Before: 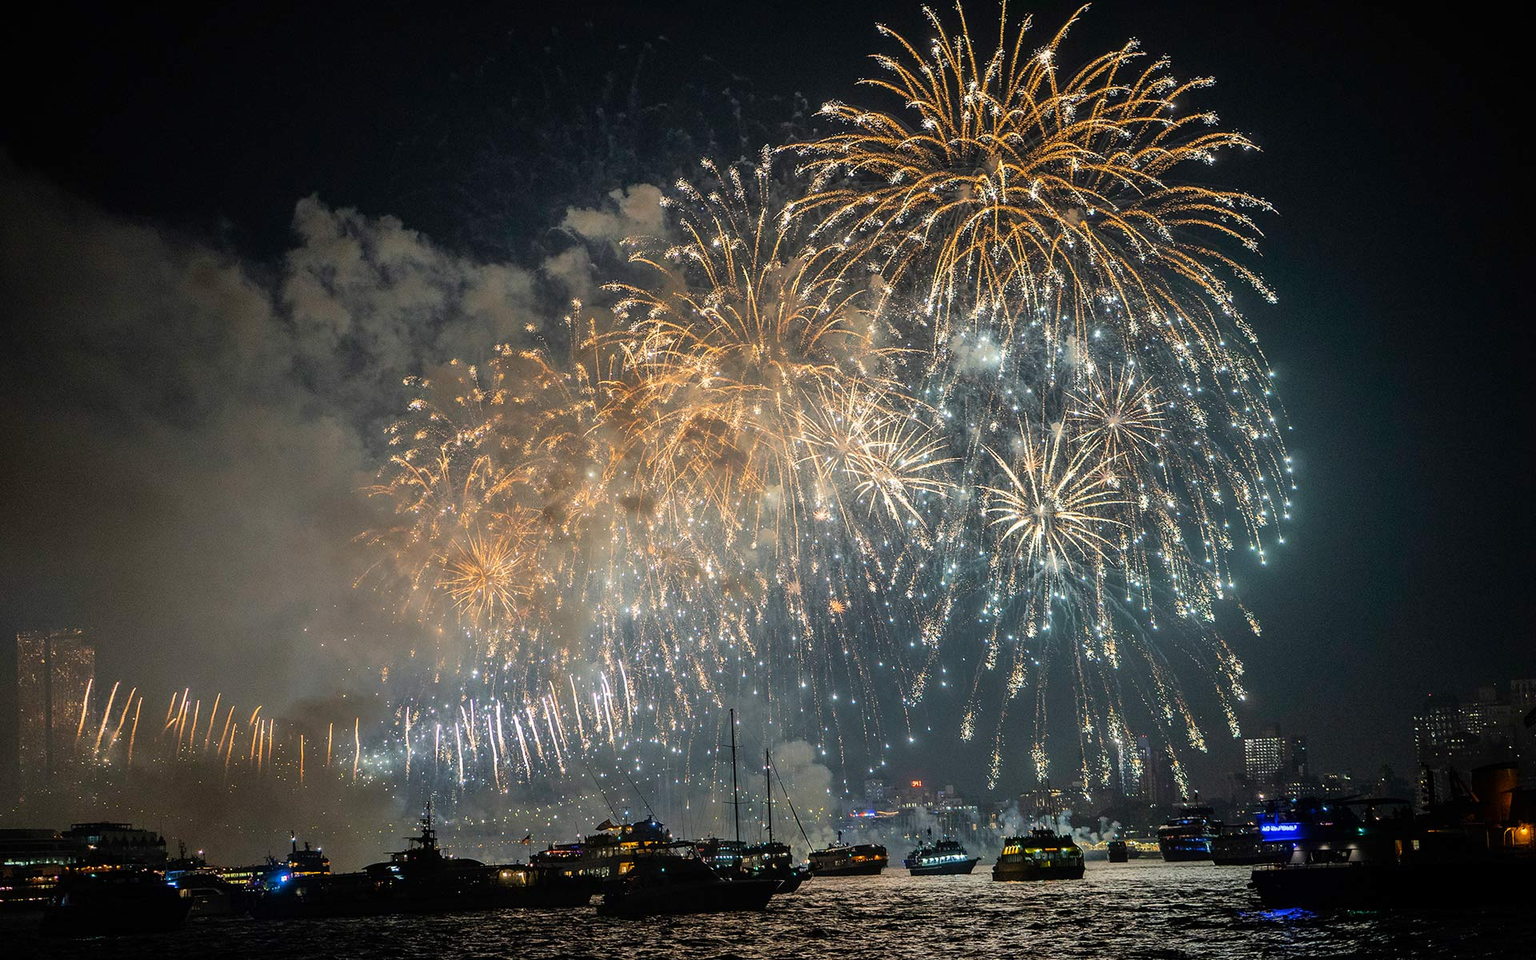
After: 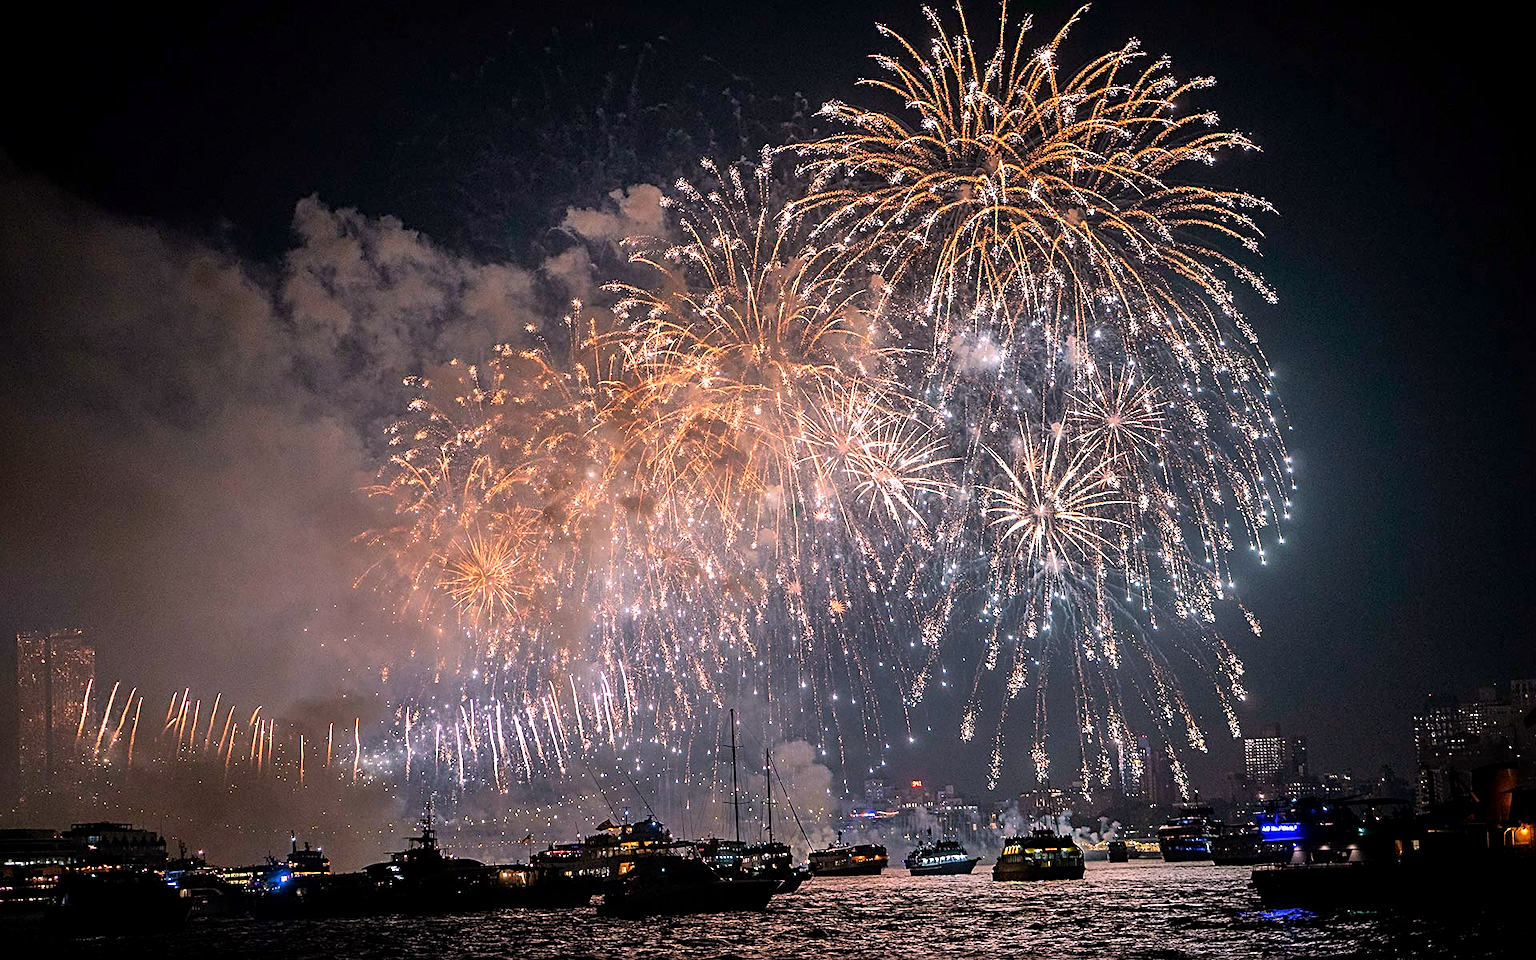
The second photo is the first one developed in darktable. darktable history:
exposure: black level correction 0.002, compensate highlight preservation false
white balance: red 1.188, blue 1.11
sharpen: radius 3.119
